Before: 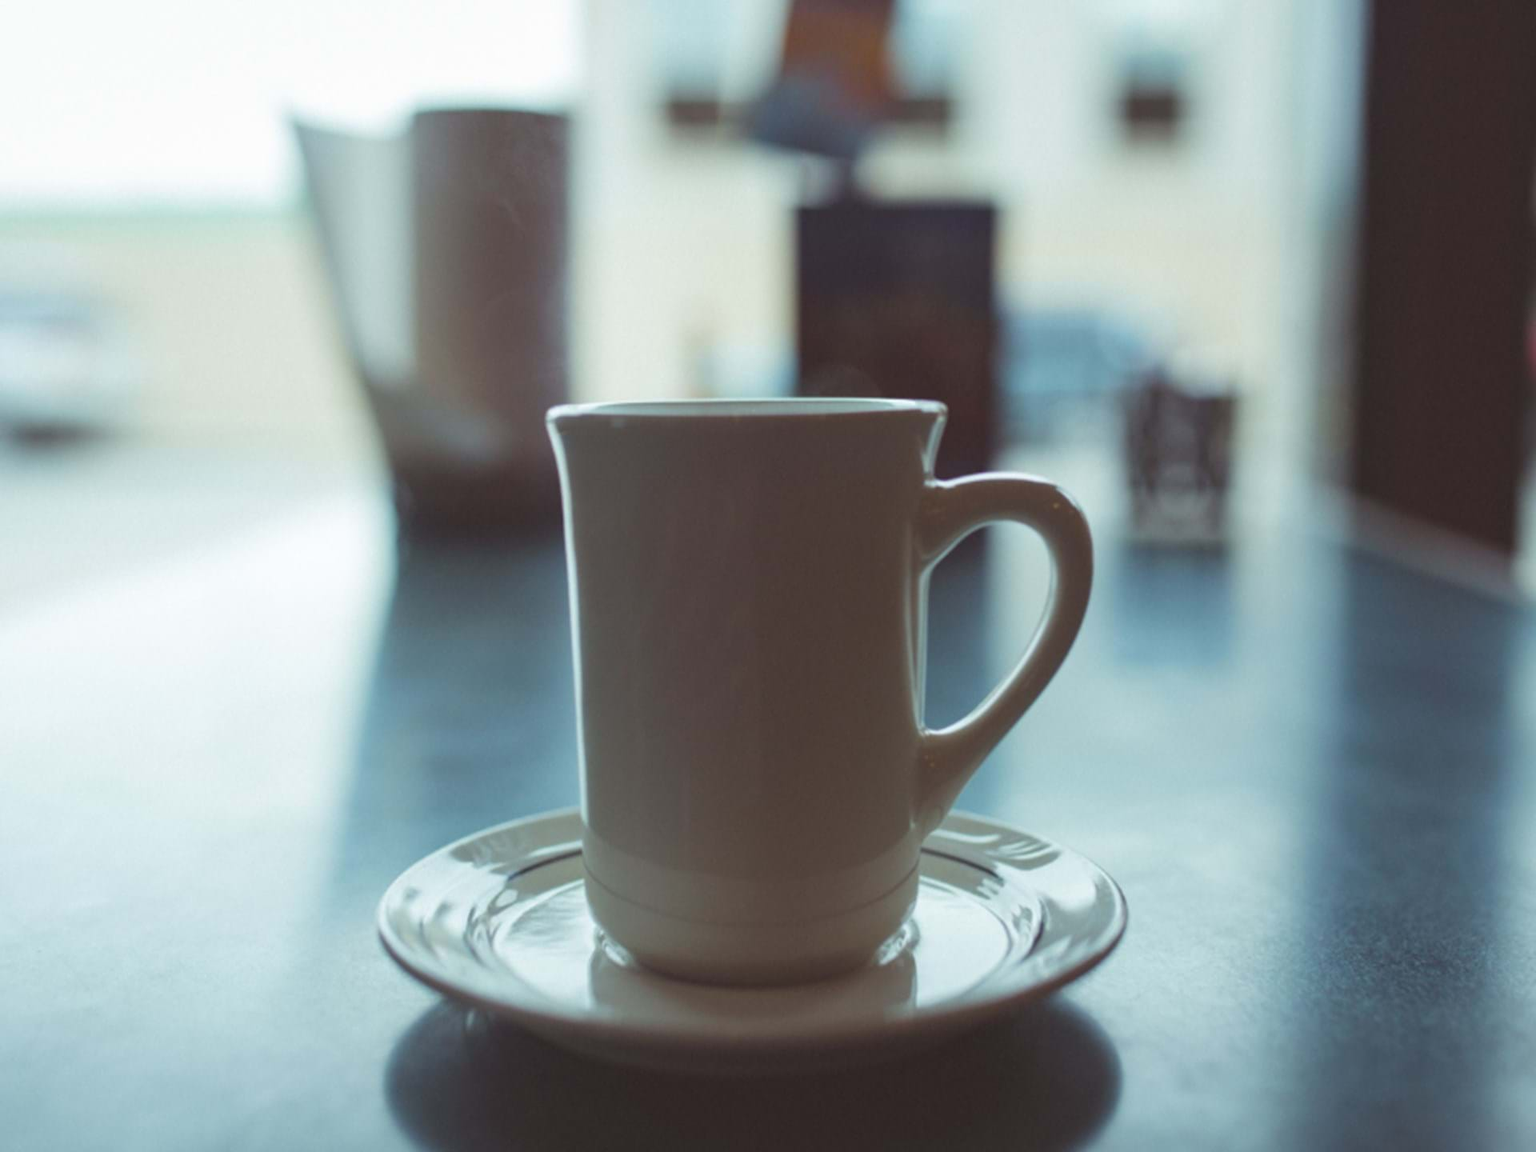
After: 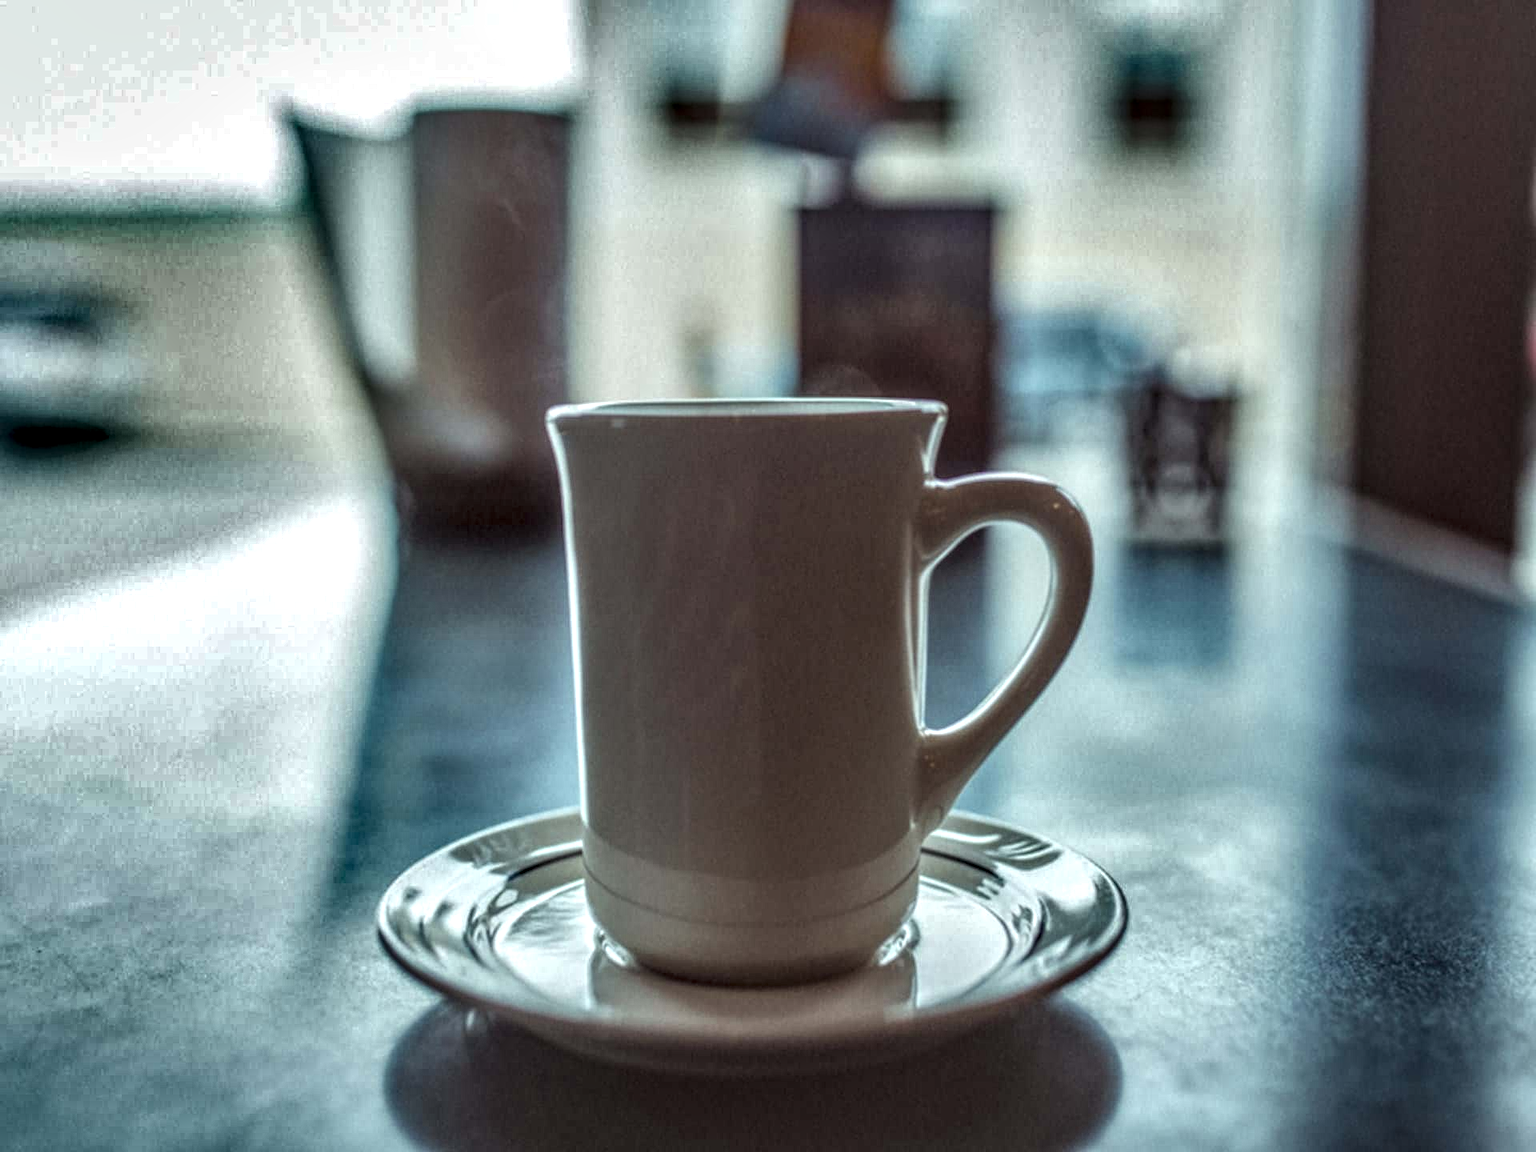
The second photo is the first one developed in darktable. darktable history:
local contrast: highlights 6%, shadows 5%, detail 298%, midtone range 0.299
shadows and highlights: shadows 24.6, highlights -77.57, soften with gaussian
